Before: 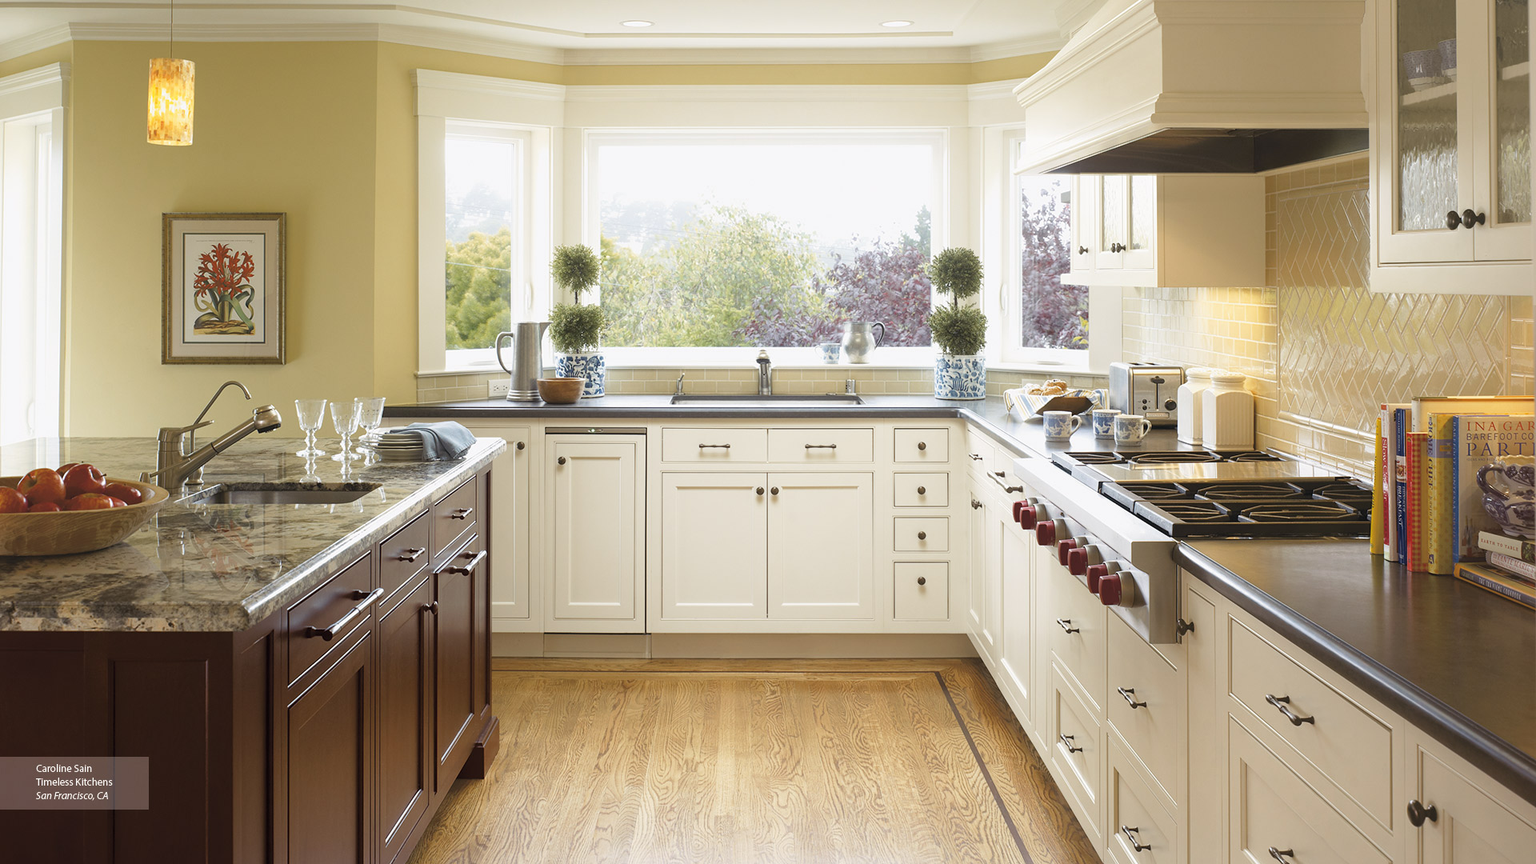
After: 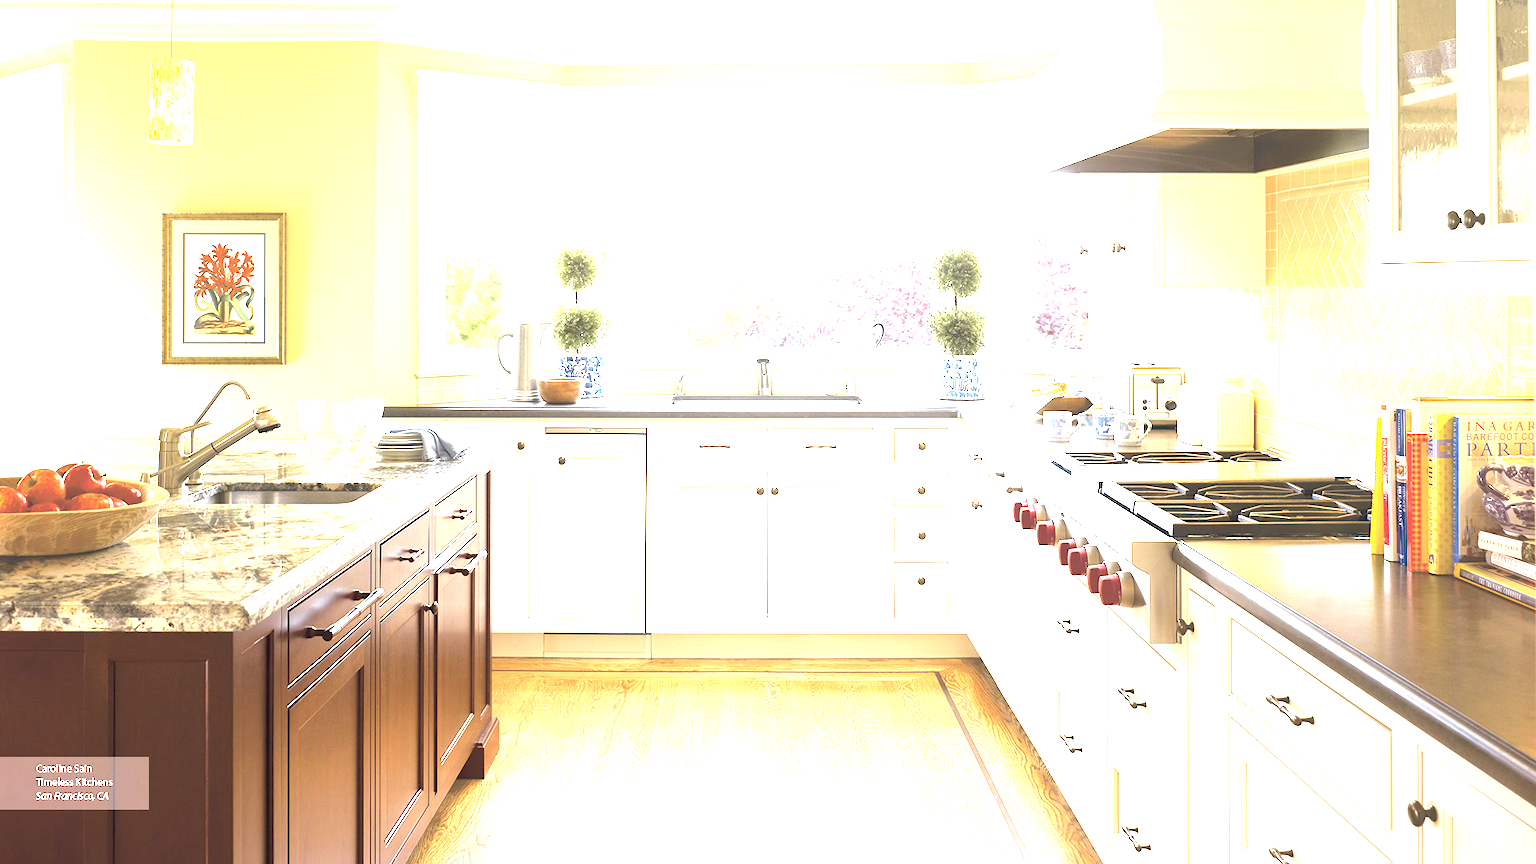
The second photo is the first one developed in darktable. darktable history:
exposure: exposure 2.246 EV, compensate exposure bias true, compensate highlight preservation false
